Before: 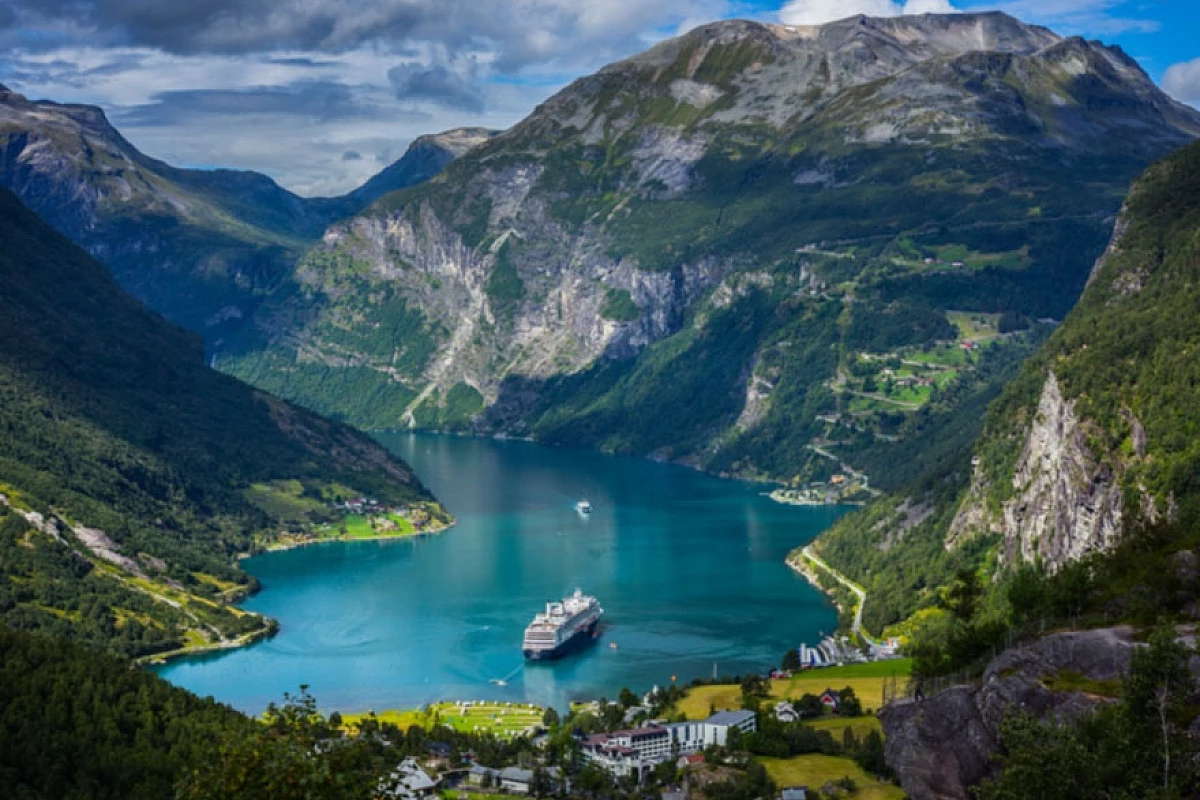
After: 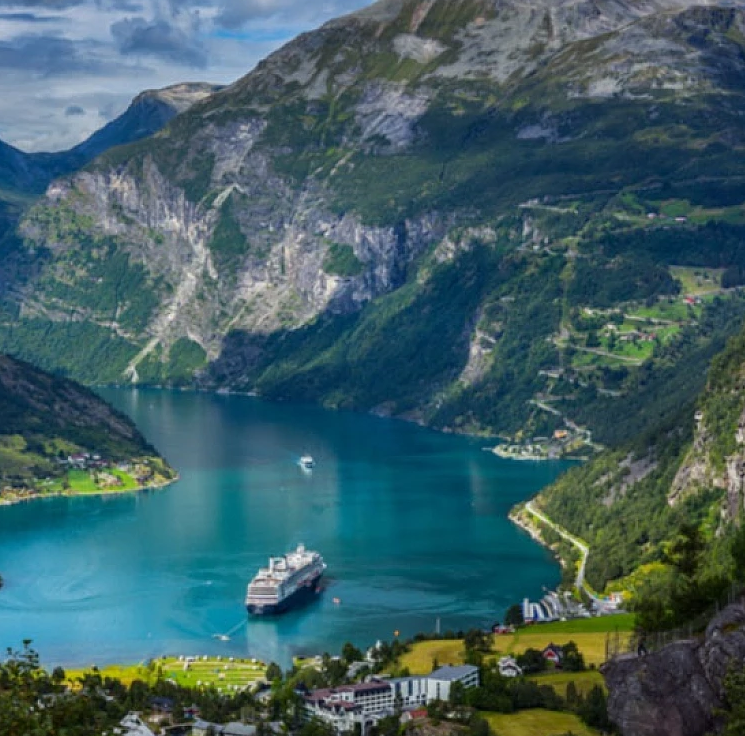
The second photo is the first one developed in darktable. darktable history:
crop and rotate: left 23.114%, top 5.634%, right 14.776%, bottom 2.298%
